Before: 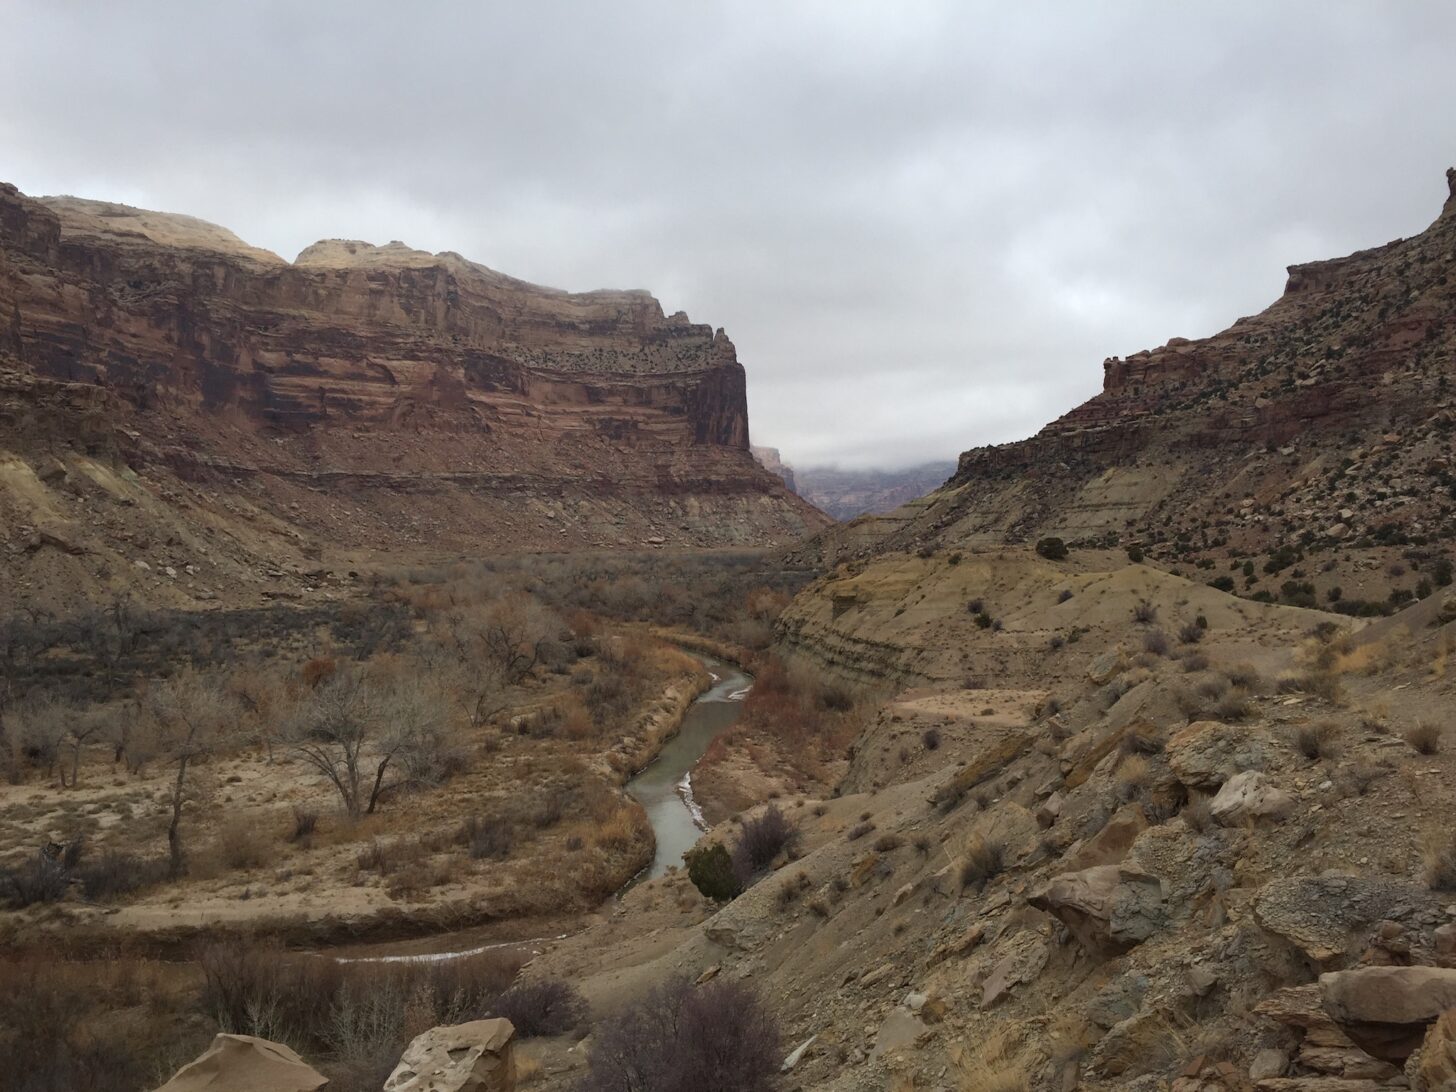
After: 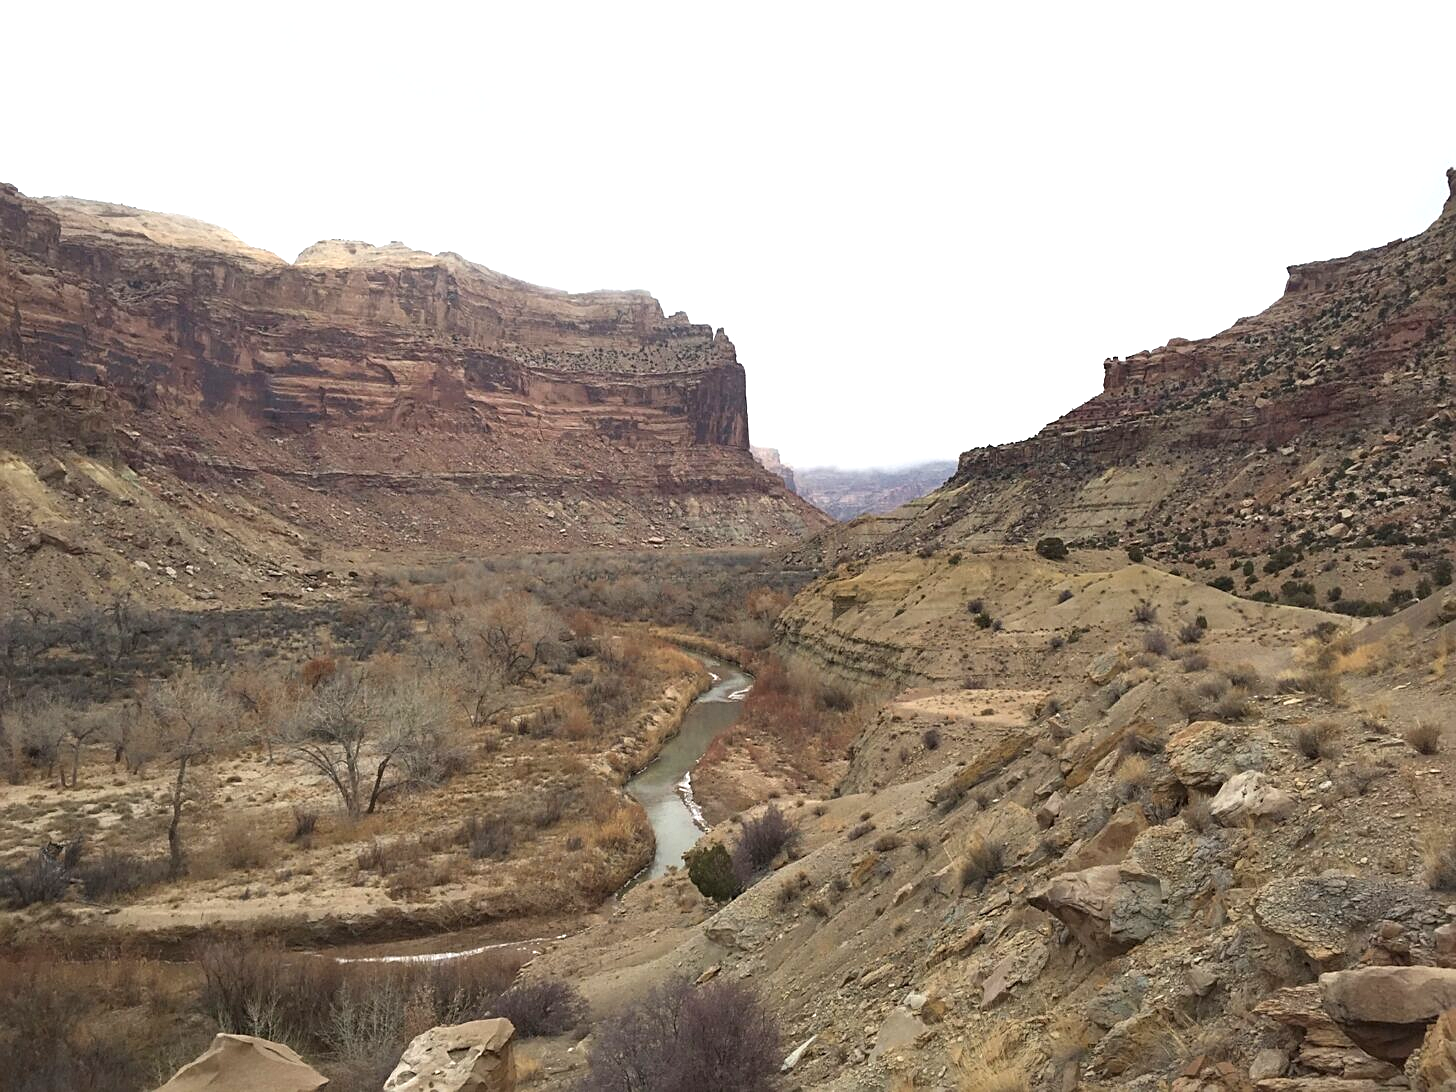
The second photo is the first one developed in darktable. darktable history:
exposure: exposure 0.999 EV, compensate highlight preservation false
sharpen: on, module defaults
